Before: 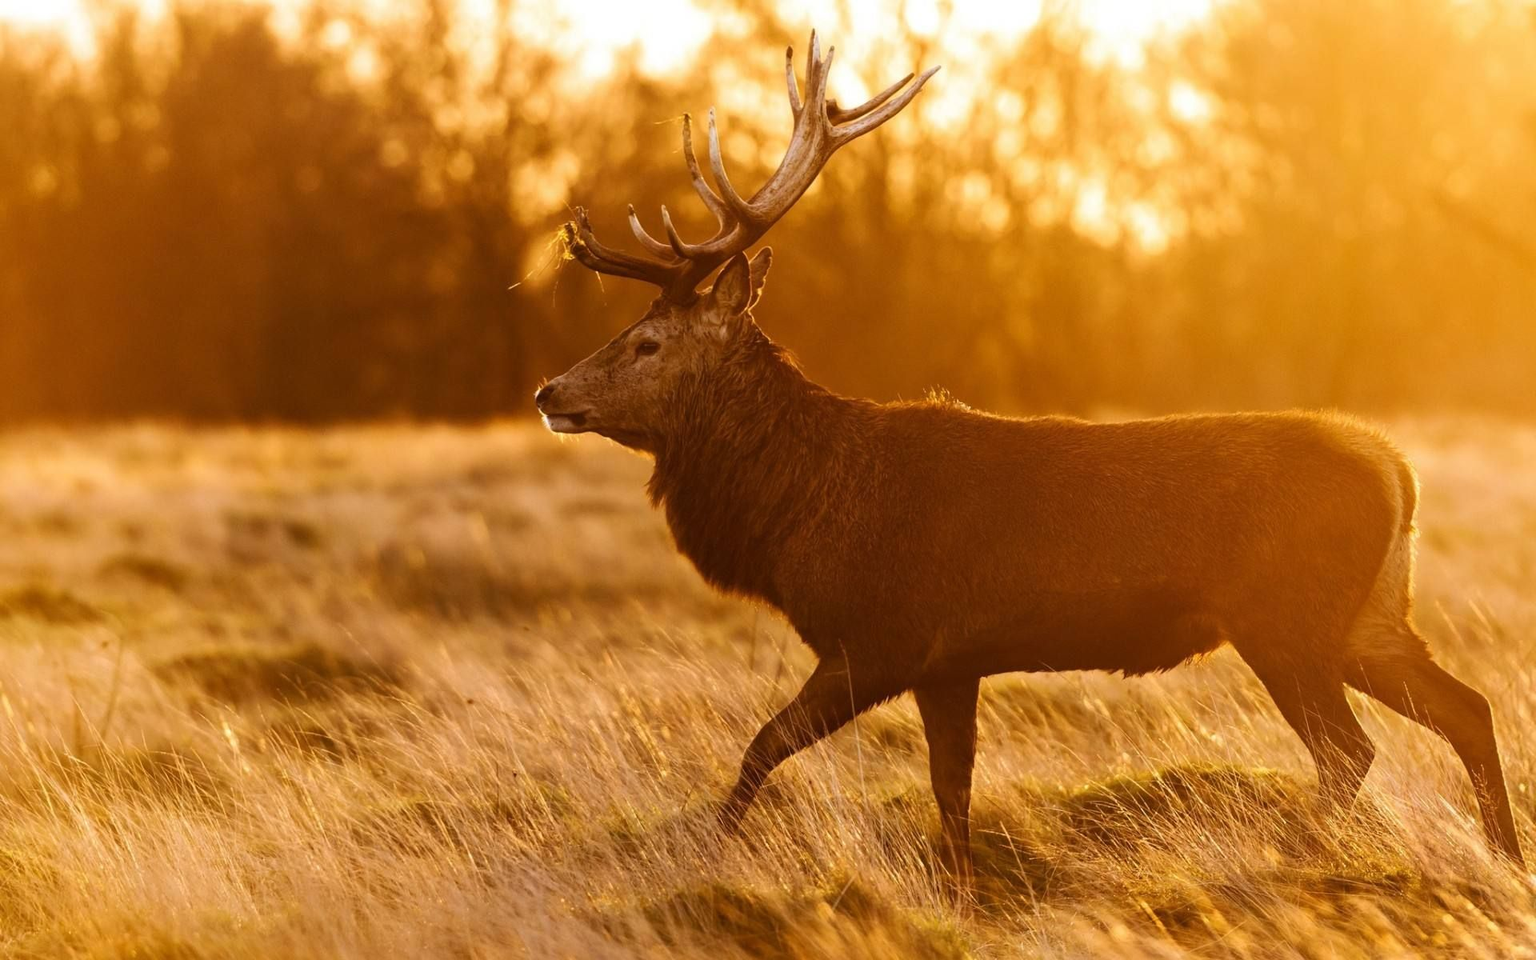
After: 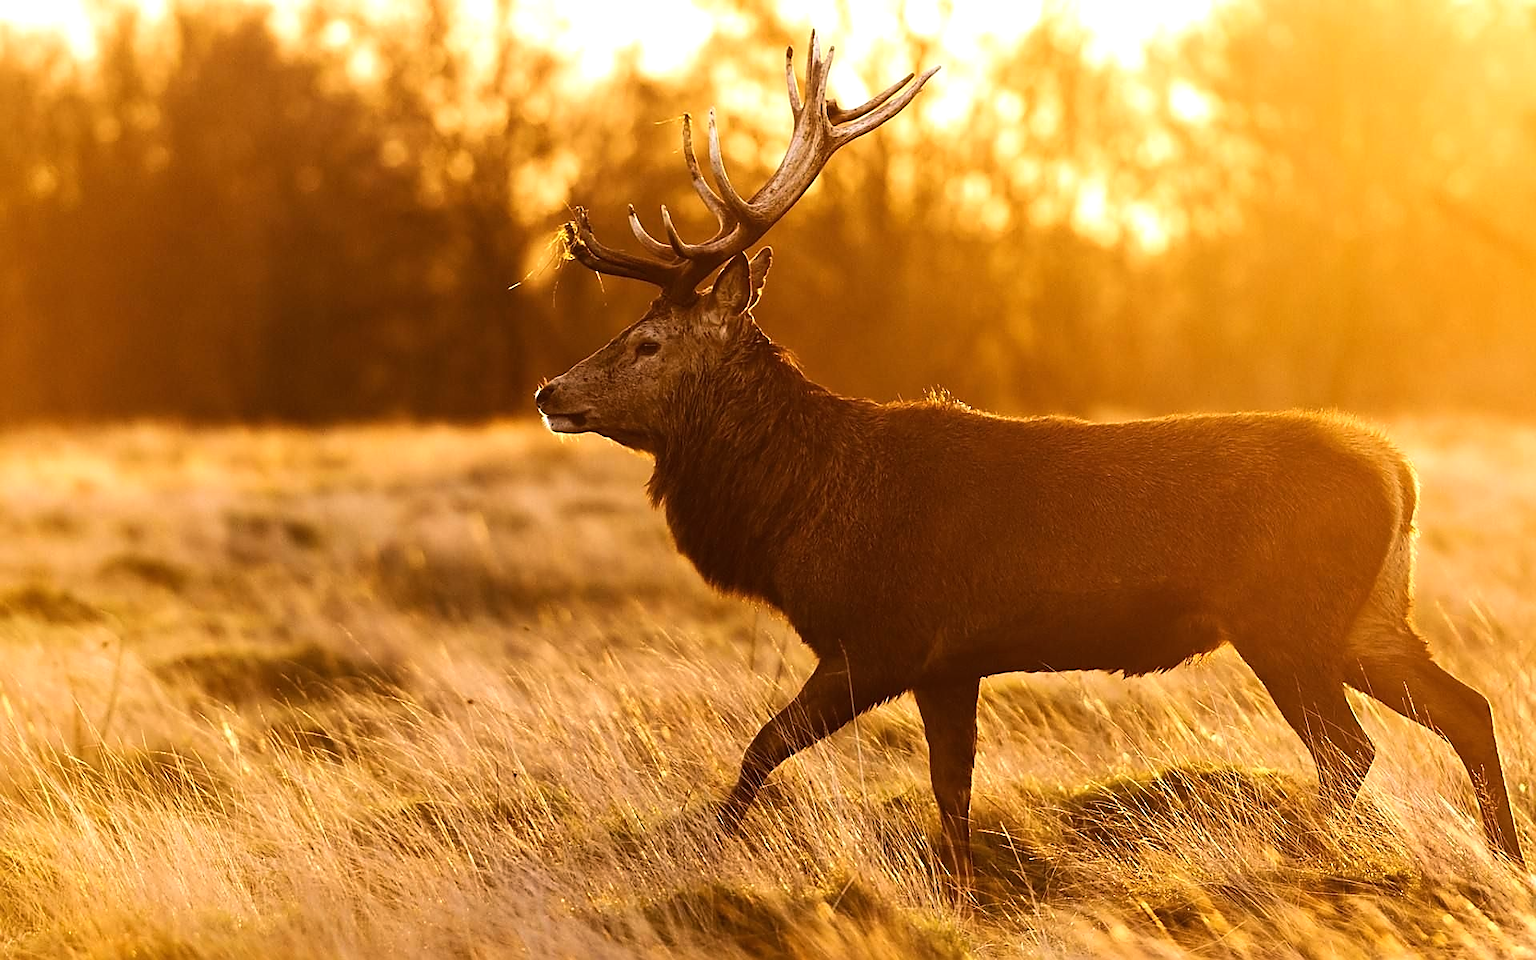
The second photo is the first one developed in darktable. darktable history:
tone equalizer: -8 EV -0.391 EV, -7 EV -0.364 EV, -6 EV -0.354 EV, -5 EV -0.236 EV, -3 EV 0.204 EV, -2 EV 0.358 EV, -1 EV 0.369 EV, +0 EV 0.413 EV, edges refinement/feathering 500, mask exposure compensation -1.57 EV, preserve details no
sharpen: radius 1.381, amount 1.266, threshold 0.775
